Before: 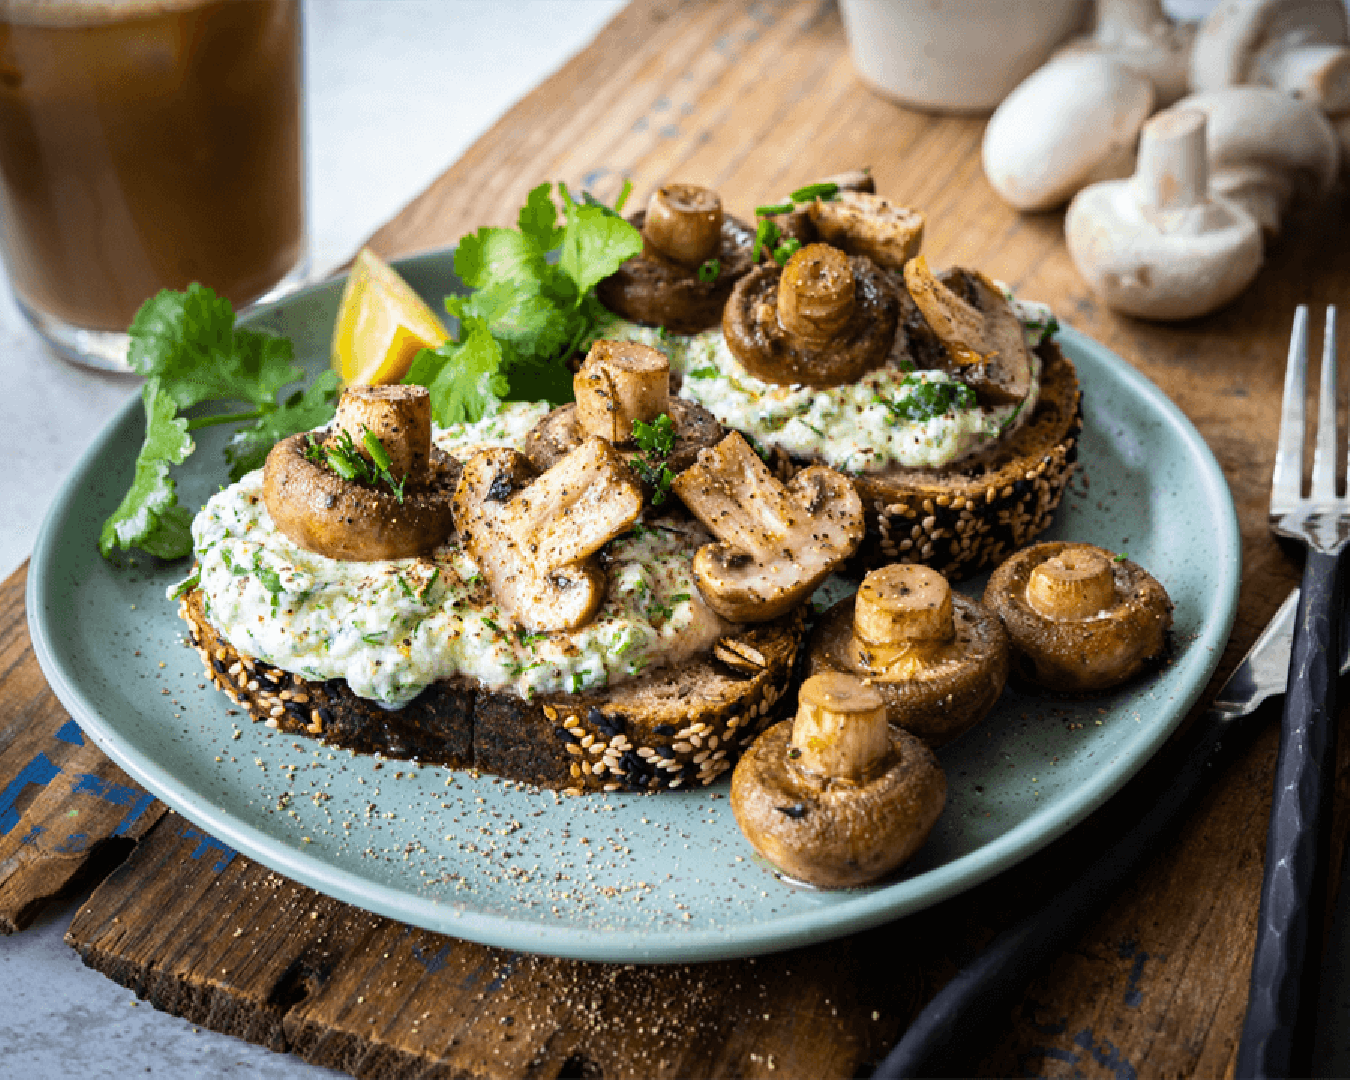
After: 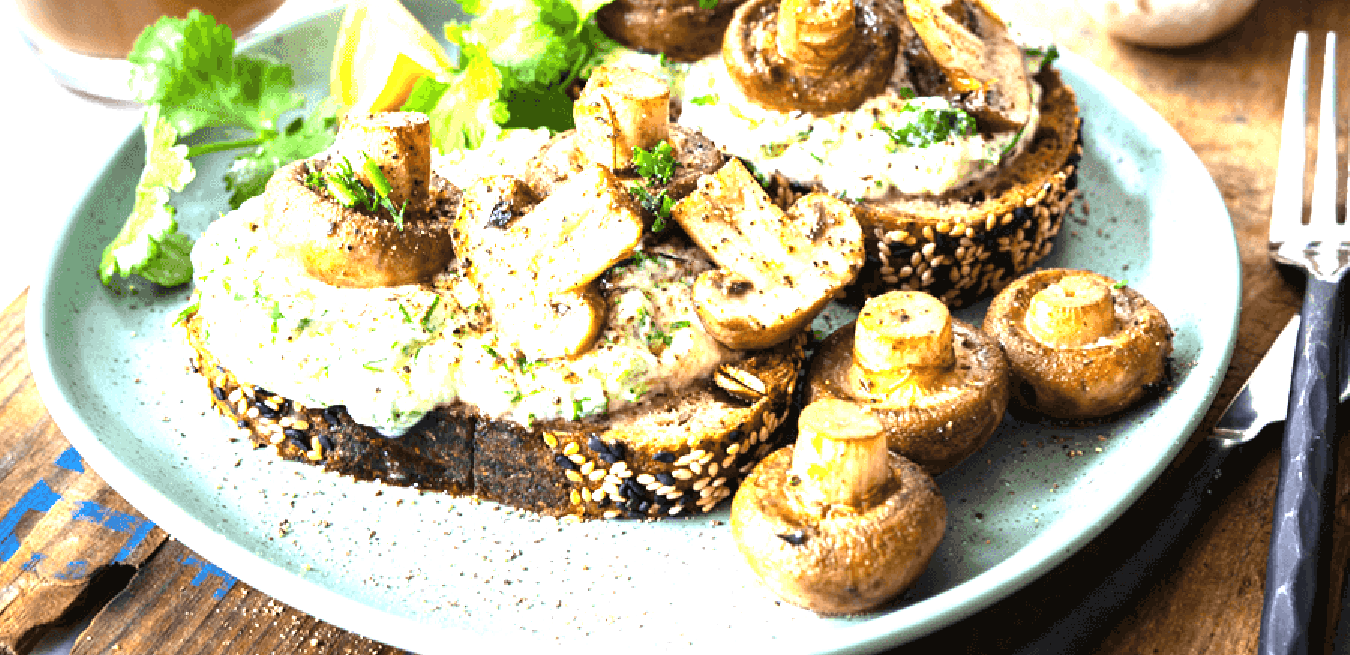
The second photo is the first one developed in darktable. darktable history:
exposure: exposure 2 EV, compensate highlight preservation false
crop and rotate: top 25.357%, bottom 13.942%
